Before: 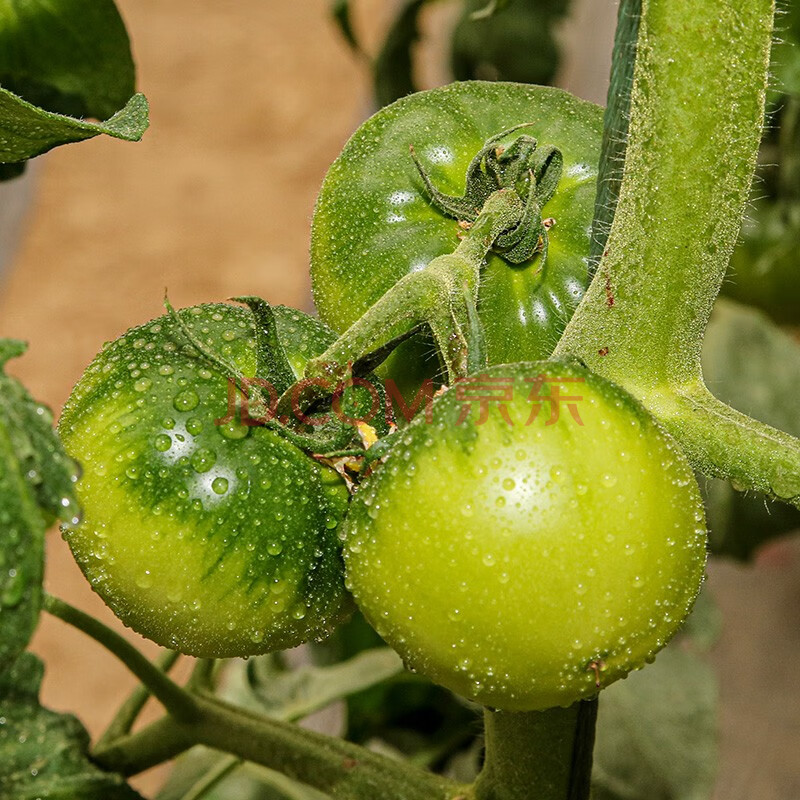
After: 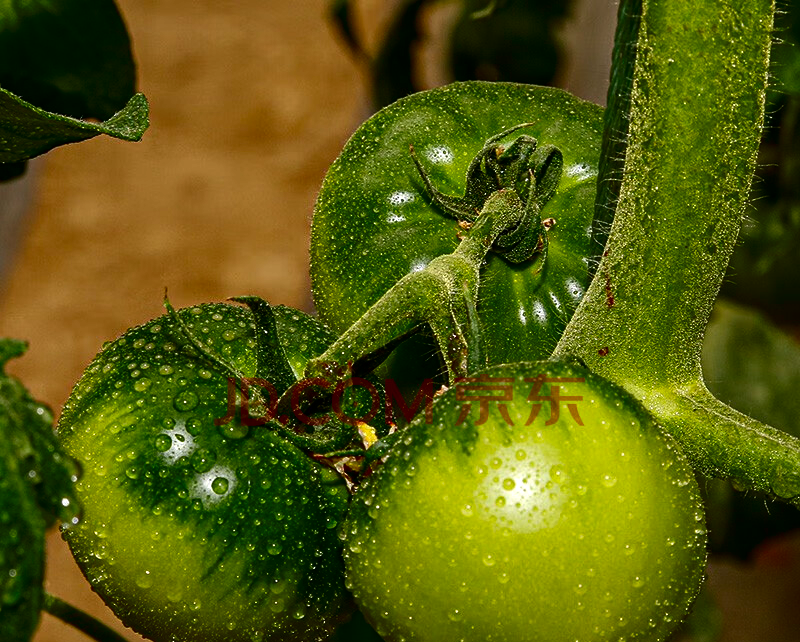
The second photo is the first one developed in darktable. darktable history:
contrast brightness saturation: contrast 0.094, brightness -0.592, saturation 0.169
exposure: exposure 0.203 EV, compensate highlight preservation false
crop: bottom 19.685%
